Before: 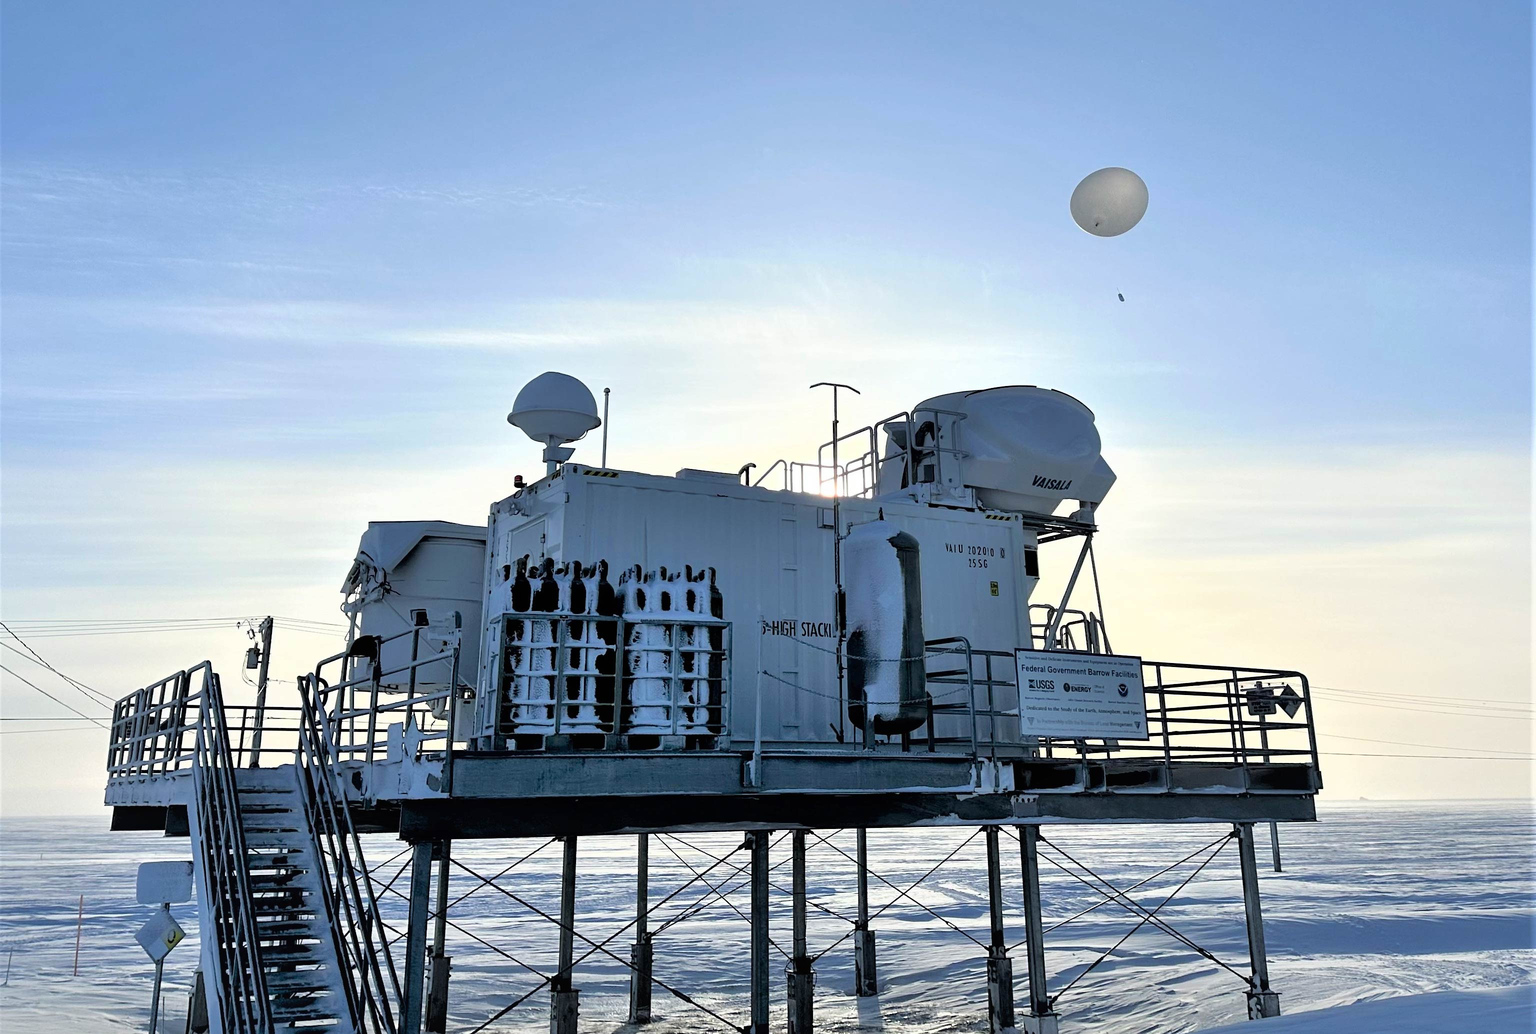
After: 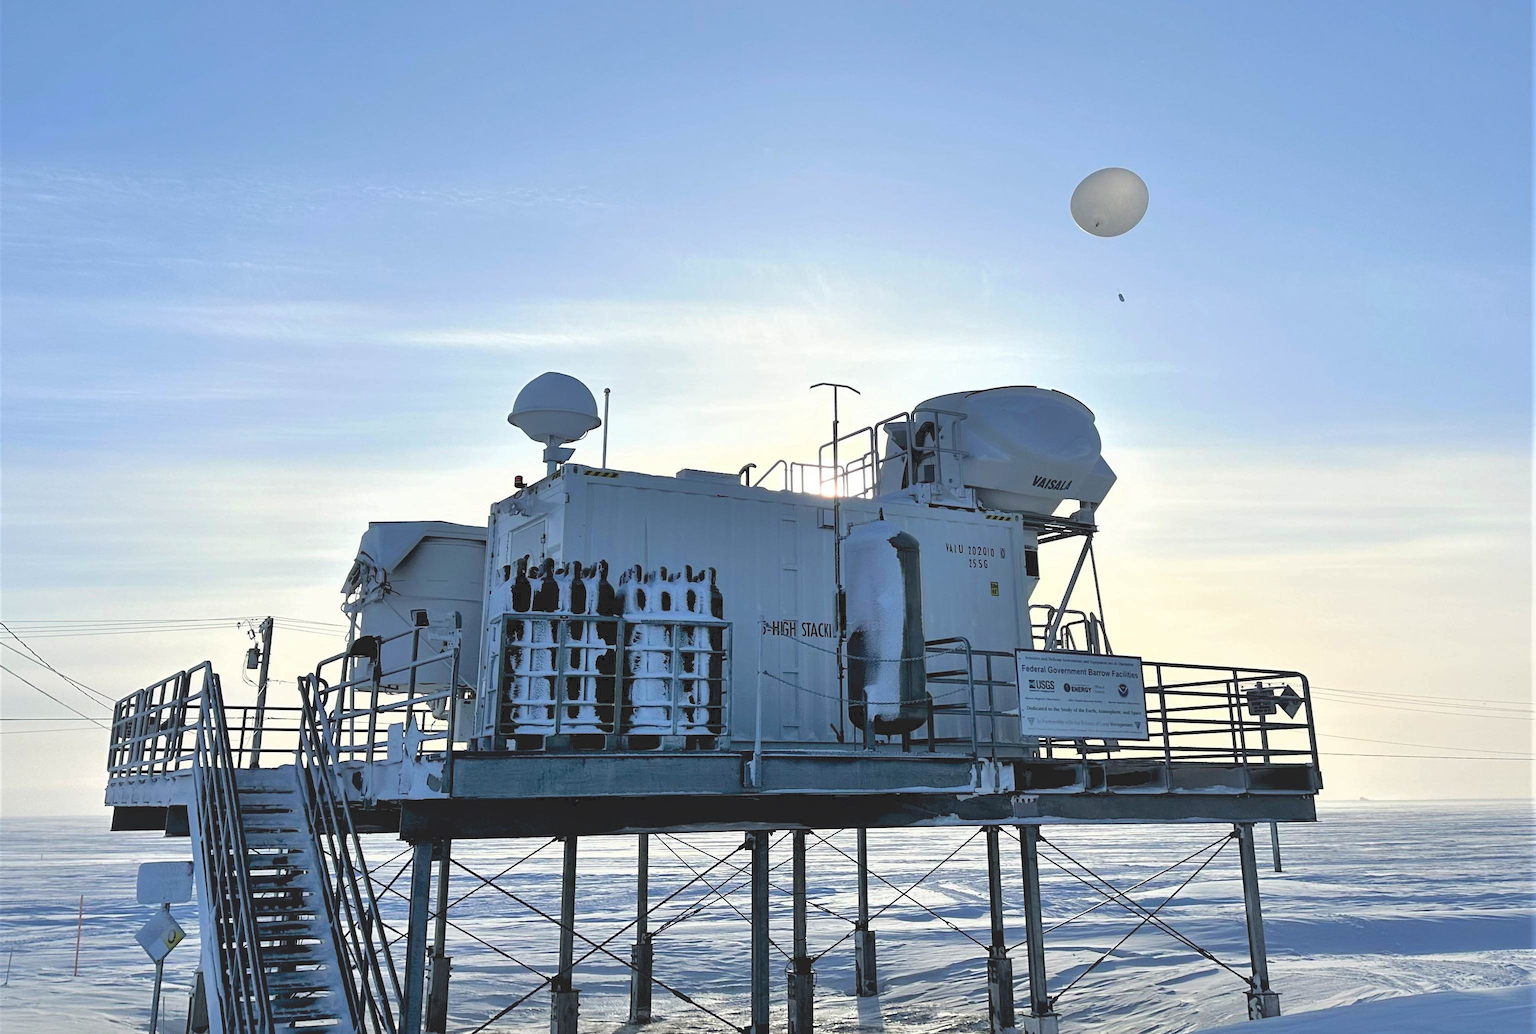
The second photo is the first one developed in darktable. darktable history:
tone curve: curves: ch0 [(0, 0) (0.003, 0.125) (0.011, 0.139) (0.025, 0.155) (0.044, 0.174) (0.069, 0.192) (0.1, 0.211) (0.136, 0.234) (0.177, 0.262) (0.224, 0.296) (0.277, 0.337) (0.335, 0.385) (0.399, 0.436) (0.468, 0.5) (0.543, 0.573) (0.623, 0.644) (0.709, 0.713) (0.801, 0.791) (0.898, 0.881) (1, 1)], color space Lab, independent channels, preserve colors none
